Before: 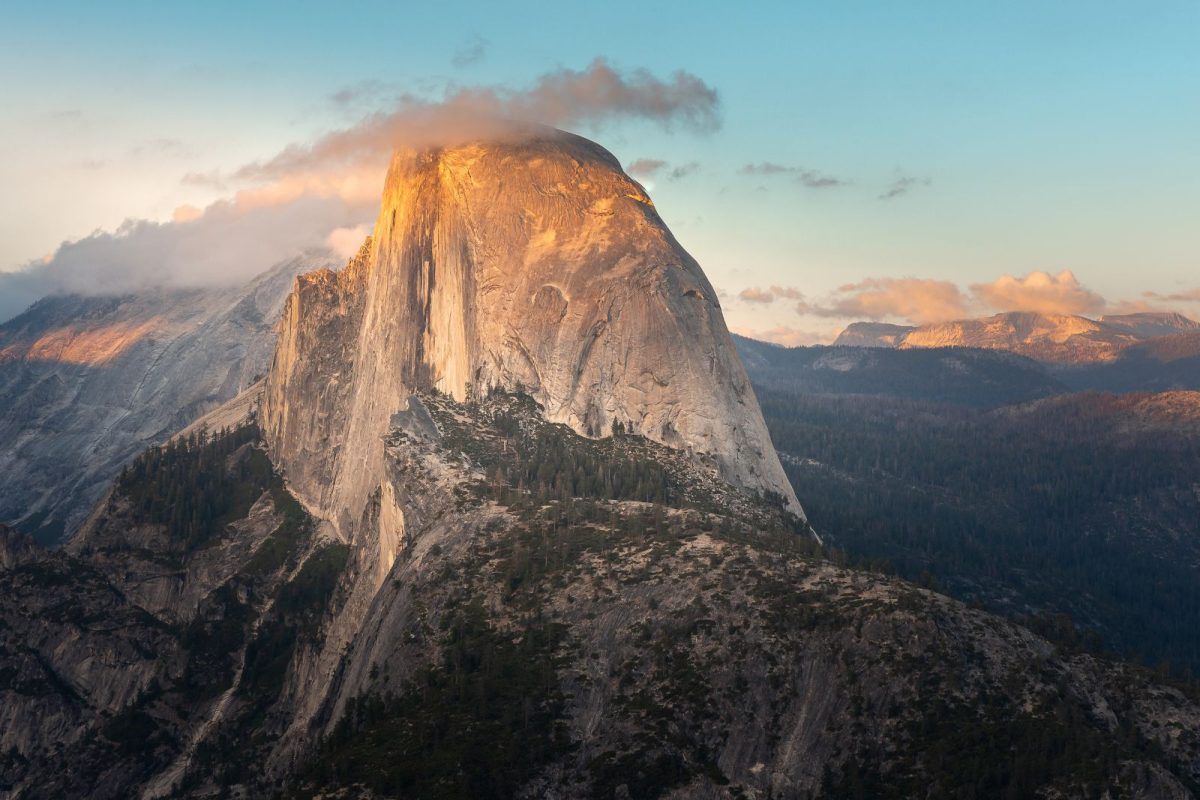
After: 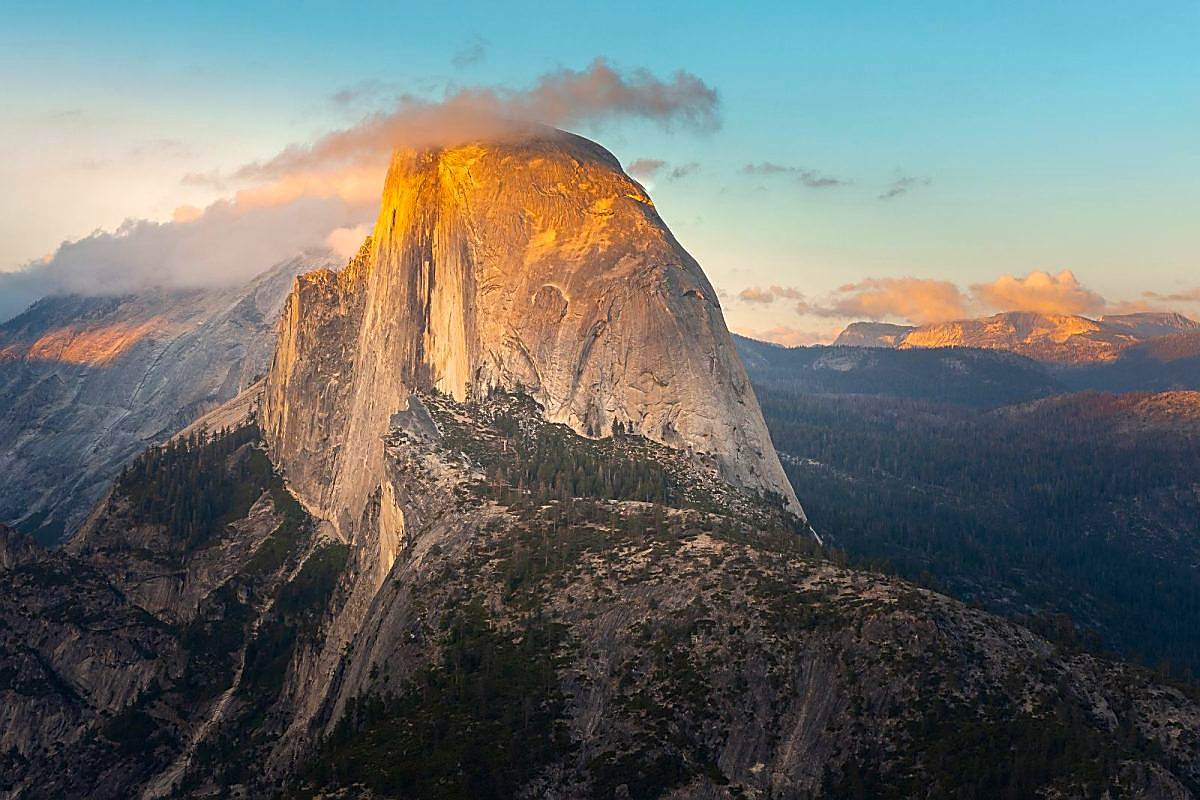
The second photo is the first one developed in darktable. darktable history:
color balance rgb: perceptual saturation grading › global saturation 25%, global vibrance 20%
sharpen: radius 1.4, amount 1.25, threshold 0.7
